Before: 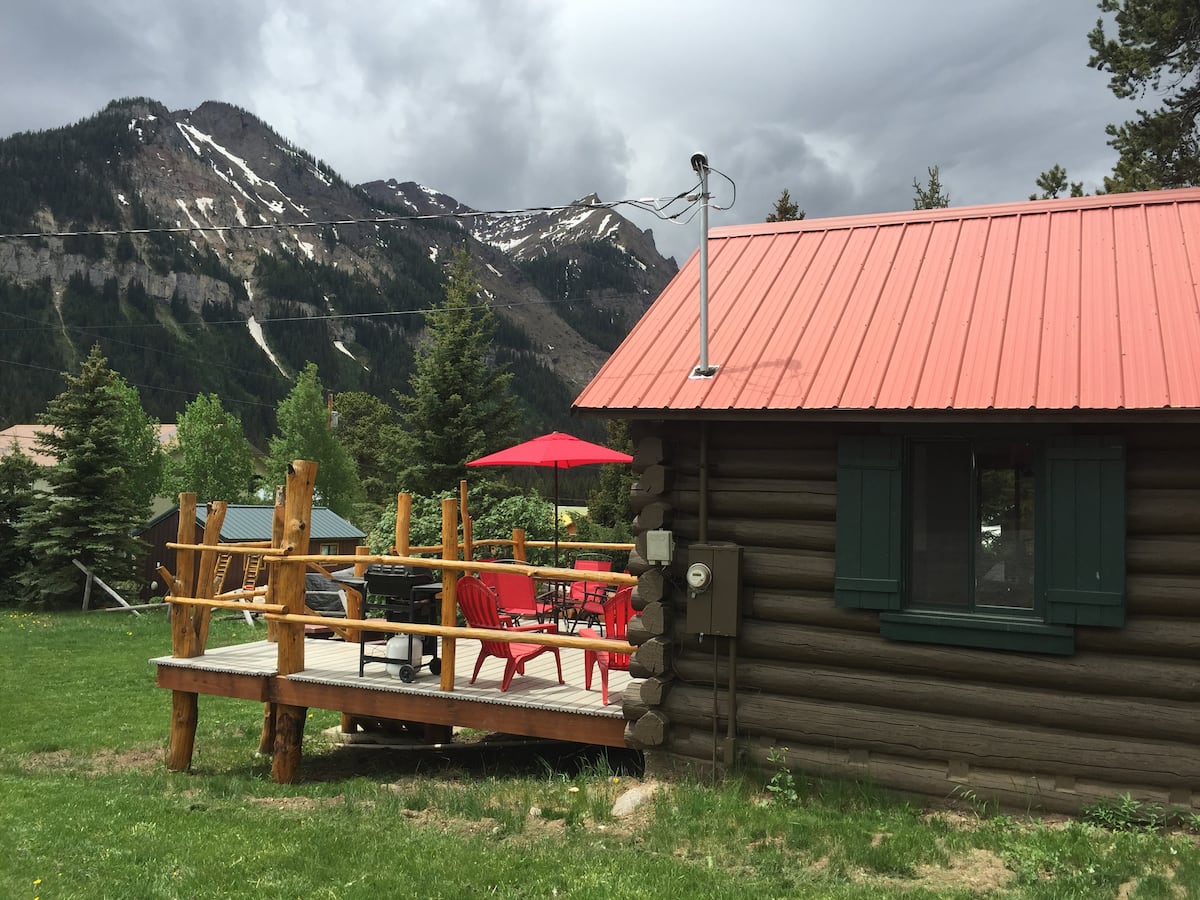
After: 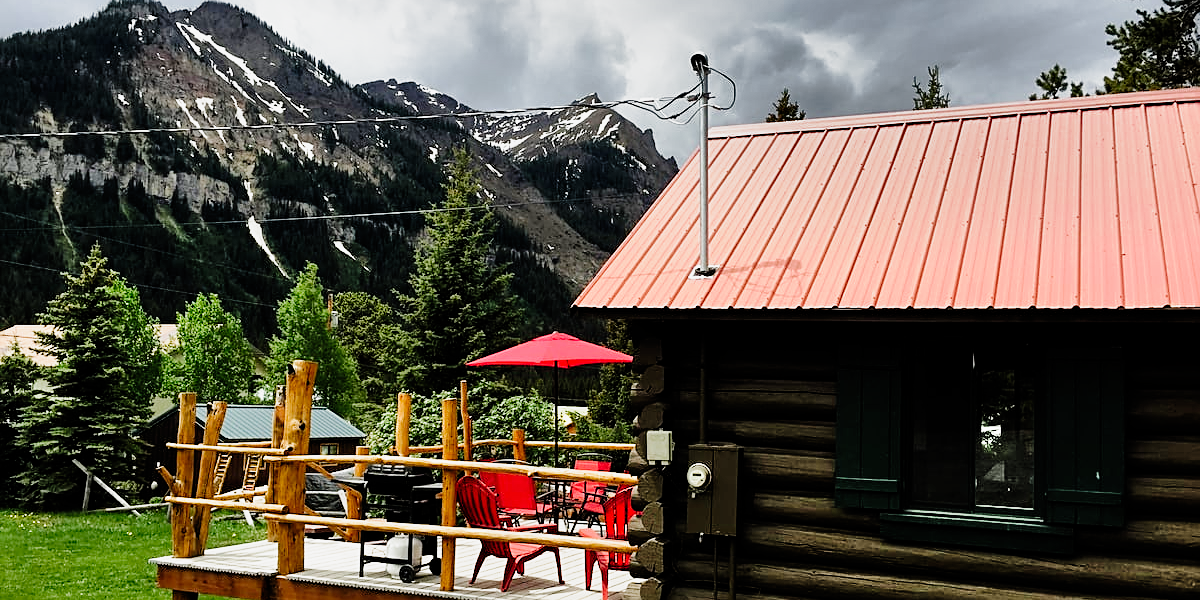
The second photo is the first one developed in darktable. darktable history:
shadows and highlights: white point adjustment 0.086, highlights -70.39, soften with gaussian
crop: top 11.15%, bottom 22.139%
sharpen: on, module defaults
filmic rgb: black relative exposure -4.95 EV, white relative exposure 2.82 EV, threshold 2.98 EV, hardness 3.73, preserve chrominance no, color science v5 (2021), enable highlight reconstruction true
tone curve: curves: ch0 [(0, 0) (0.035, 0.011) (0.133, 0.076) (0.285, 0.265) (0.491, 0.541) (0.617, 0.693) (0.704, 0.77) (0.794, 0.865) (0.895, 0.938) (1, 0.976)]; ch1 [(0, 0) (0.318, 0.278) (0.444, 0.427) (0.502, 0.497) (0.543, 0.547) (0.601, 0.641) (0.746, 0.764) (1, 1)]; ch2 [(0, 0) (0.316, 0.292) (0.381, 0.37) (0.423, 0.448) (0.476, 0.482) (0.502, 0.5) (0.543, 0.547) (0.587, 0.613) (0.642, 0.672) (0.704, 0.727) (0.865, 0.827) (1, 0.951)], preserve colors none
